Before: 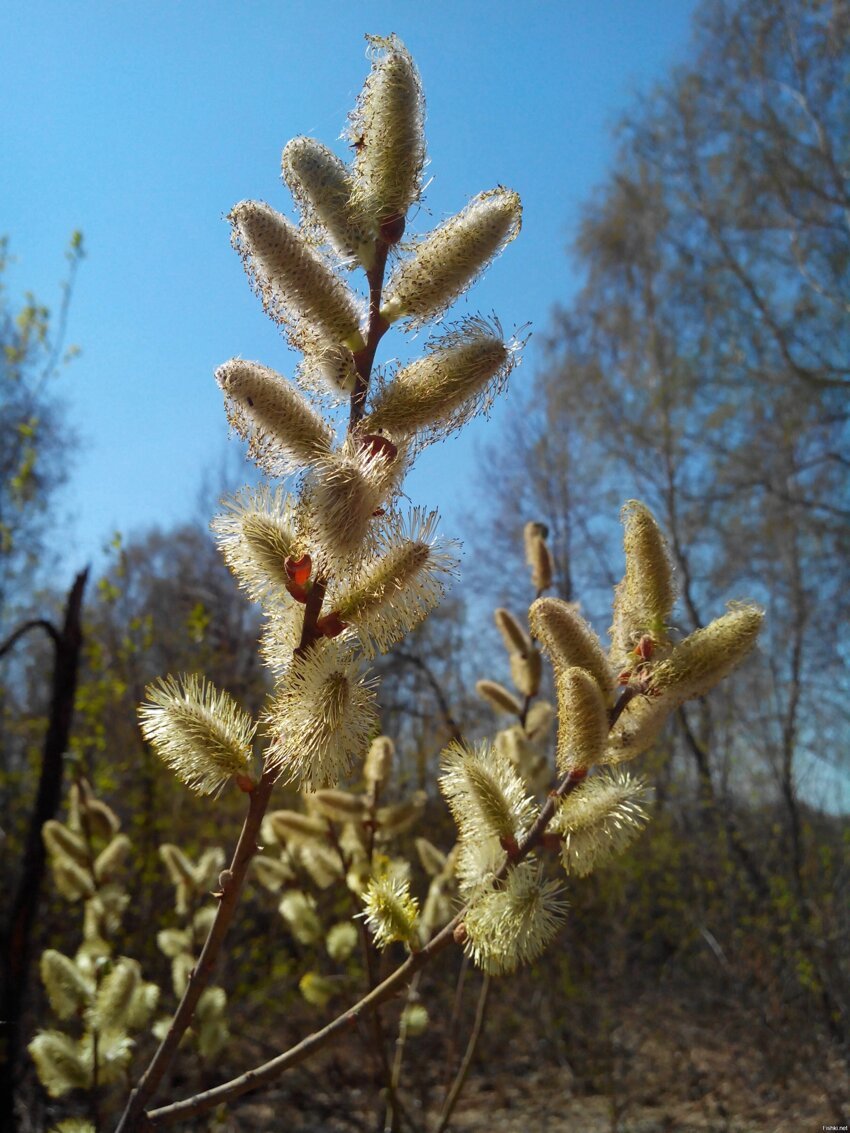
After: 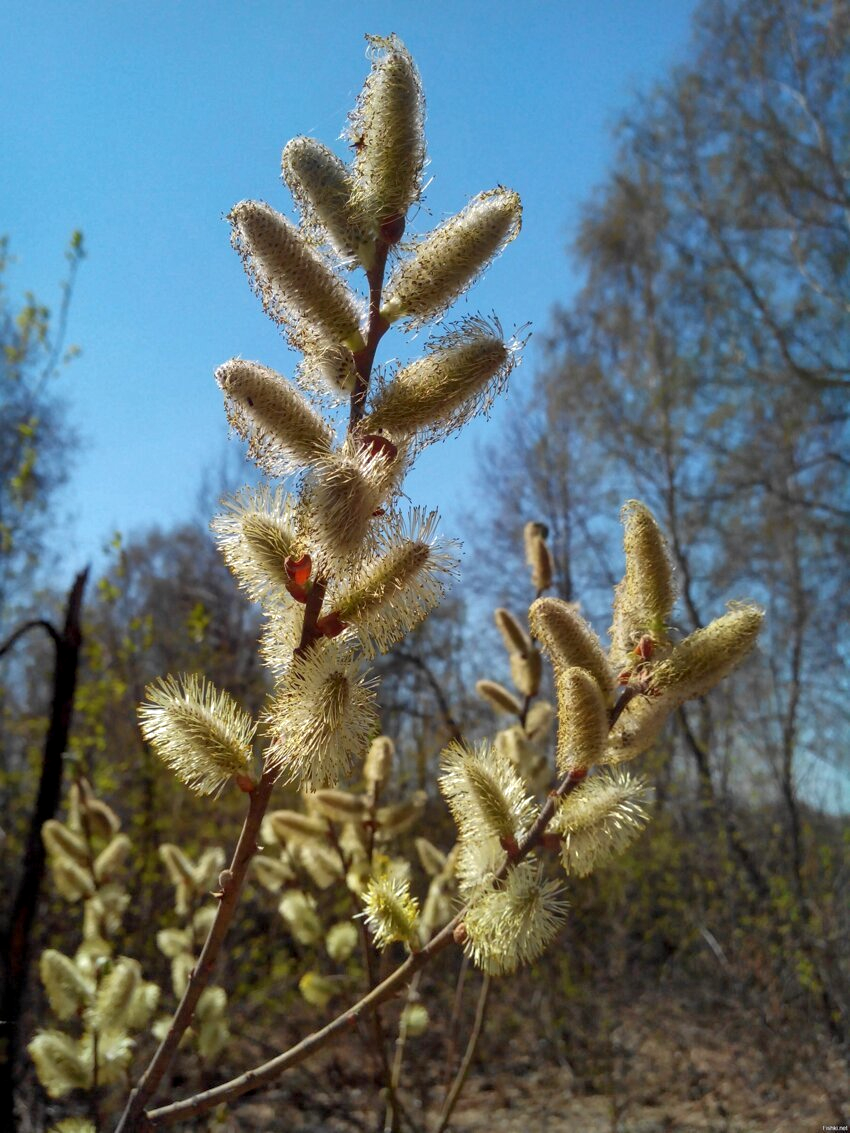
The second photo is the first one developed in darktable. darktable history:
shadows and highlights: on, module defaults
local contrast: highlights 90%, shadows 82%
